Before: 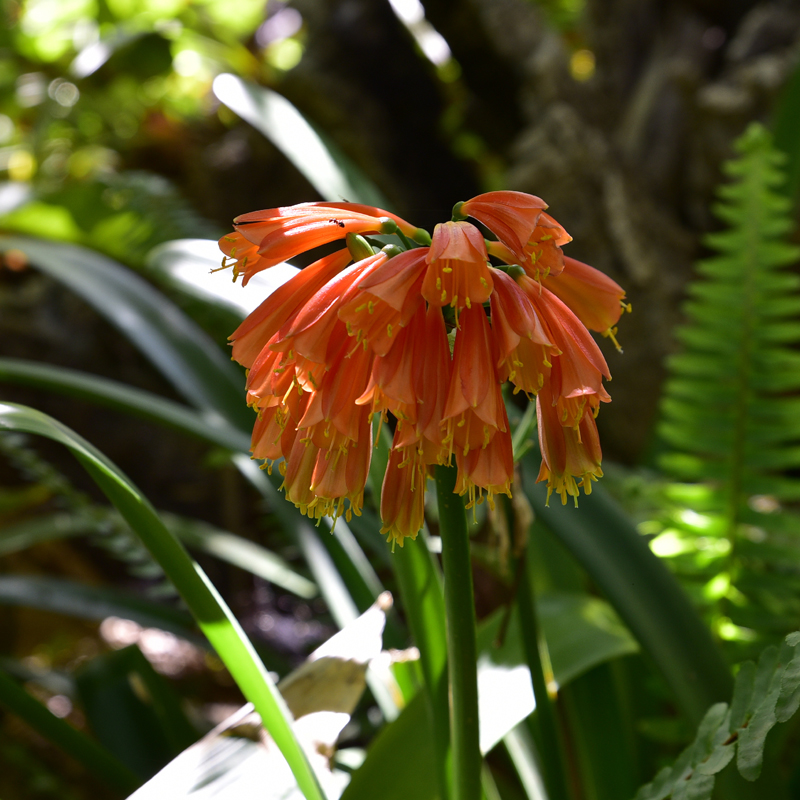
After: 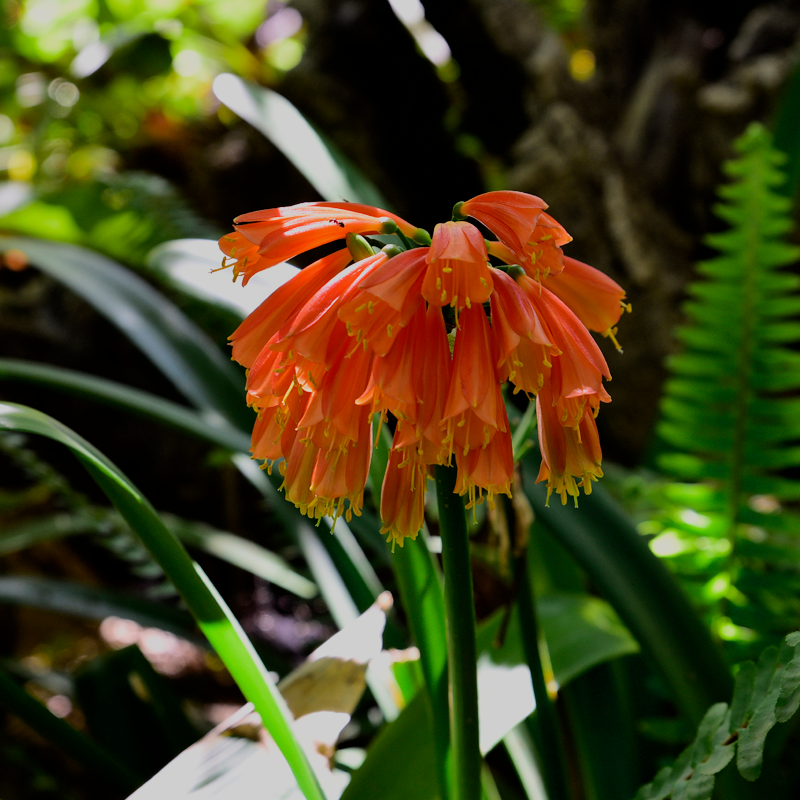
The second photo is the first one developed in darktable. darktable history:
filmic rgb: black relative exposure -7.13 EV, white relative exposure 5.37 EV, threshold 2.95 EV, hardness 3.03, color science v6 (2022), enable highlight reconstruction true
